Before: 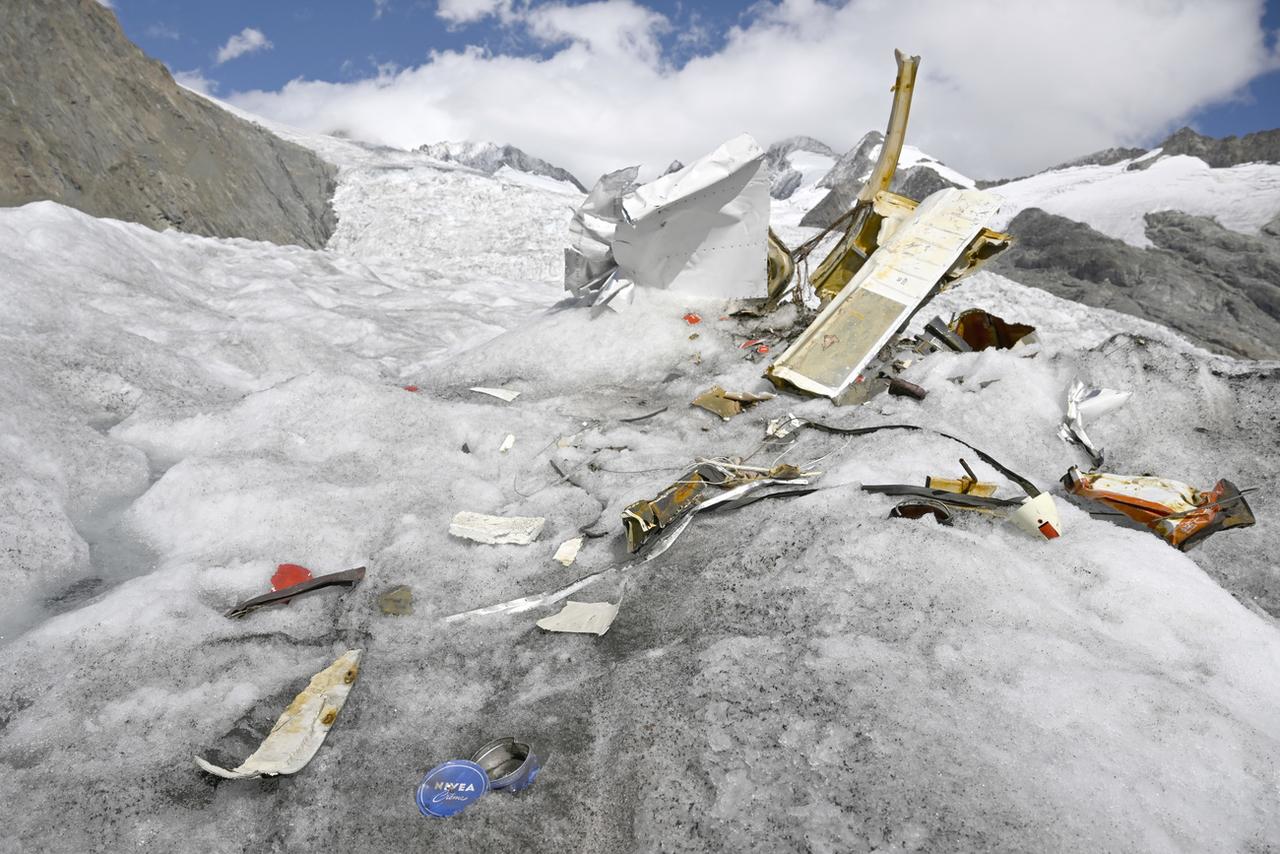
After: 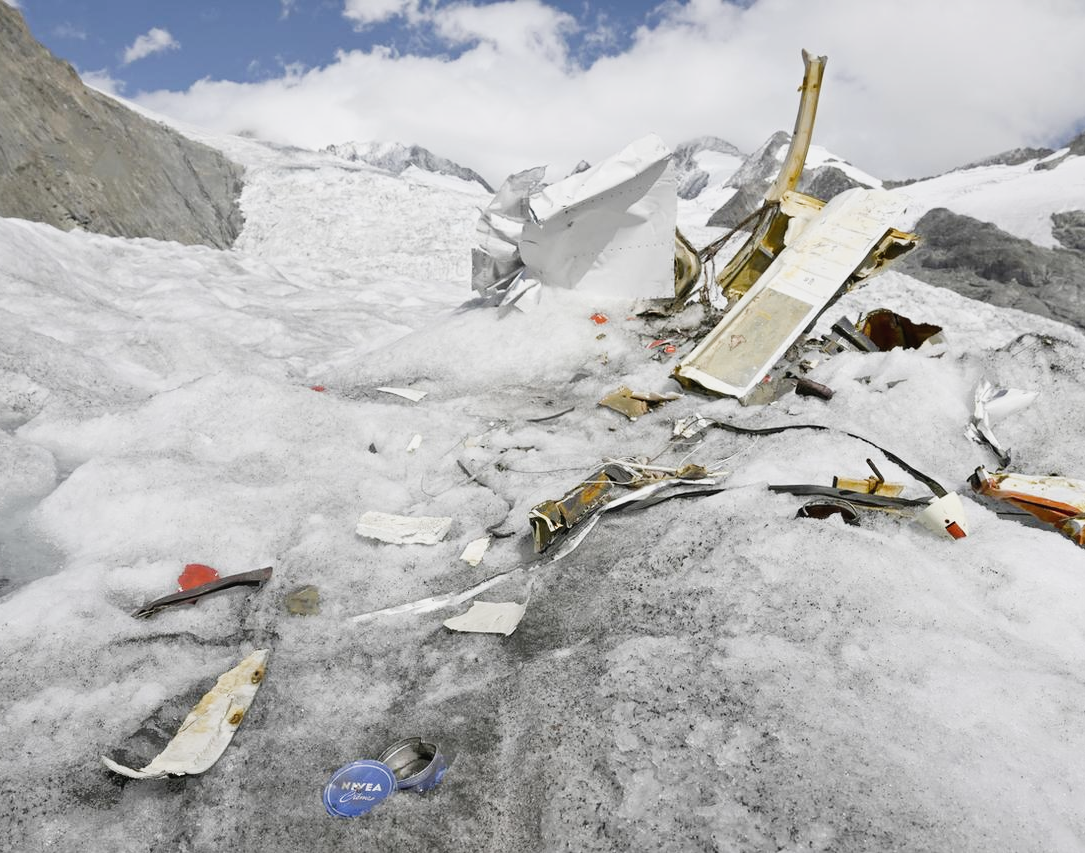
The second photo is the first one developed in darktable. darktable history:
contrast brightness saturation: saturation -0.155
tone curve: curves: ch0 [(0, 0.012) (0.052, 0.04) (0.107, 0.086) (0.269, 0.266) (0.471, 0.503) (0.731, 0.771) (0.921, 0.909) (0.999, 0.951)]; ch1 [(0, 0) (0.339, 0.298) (0.402, 0.363) (0.444, 0.415) (0.485, 0.469) (0.494, 0.493) (0.504, 0.501) (0.525, 0.534) (0.555, 0.593) (0.594, 0.648) (1, 1)]; ch2 [(0, 0) (0.48, 0.48) (0.504, 0.5) (0.535, 0.557) (0.581, 0.623) (0.649, 0.683) (0.824, 0.815) (1, 1)], preserve colors none
crop: left 7.327%, right 7.86%
